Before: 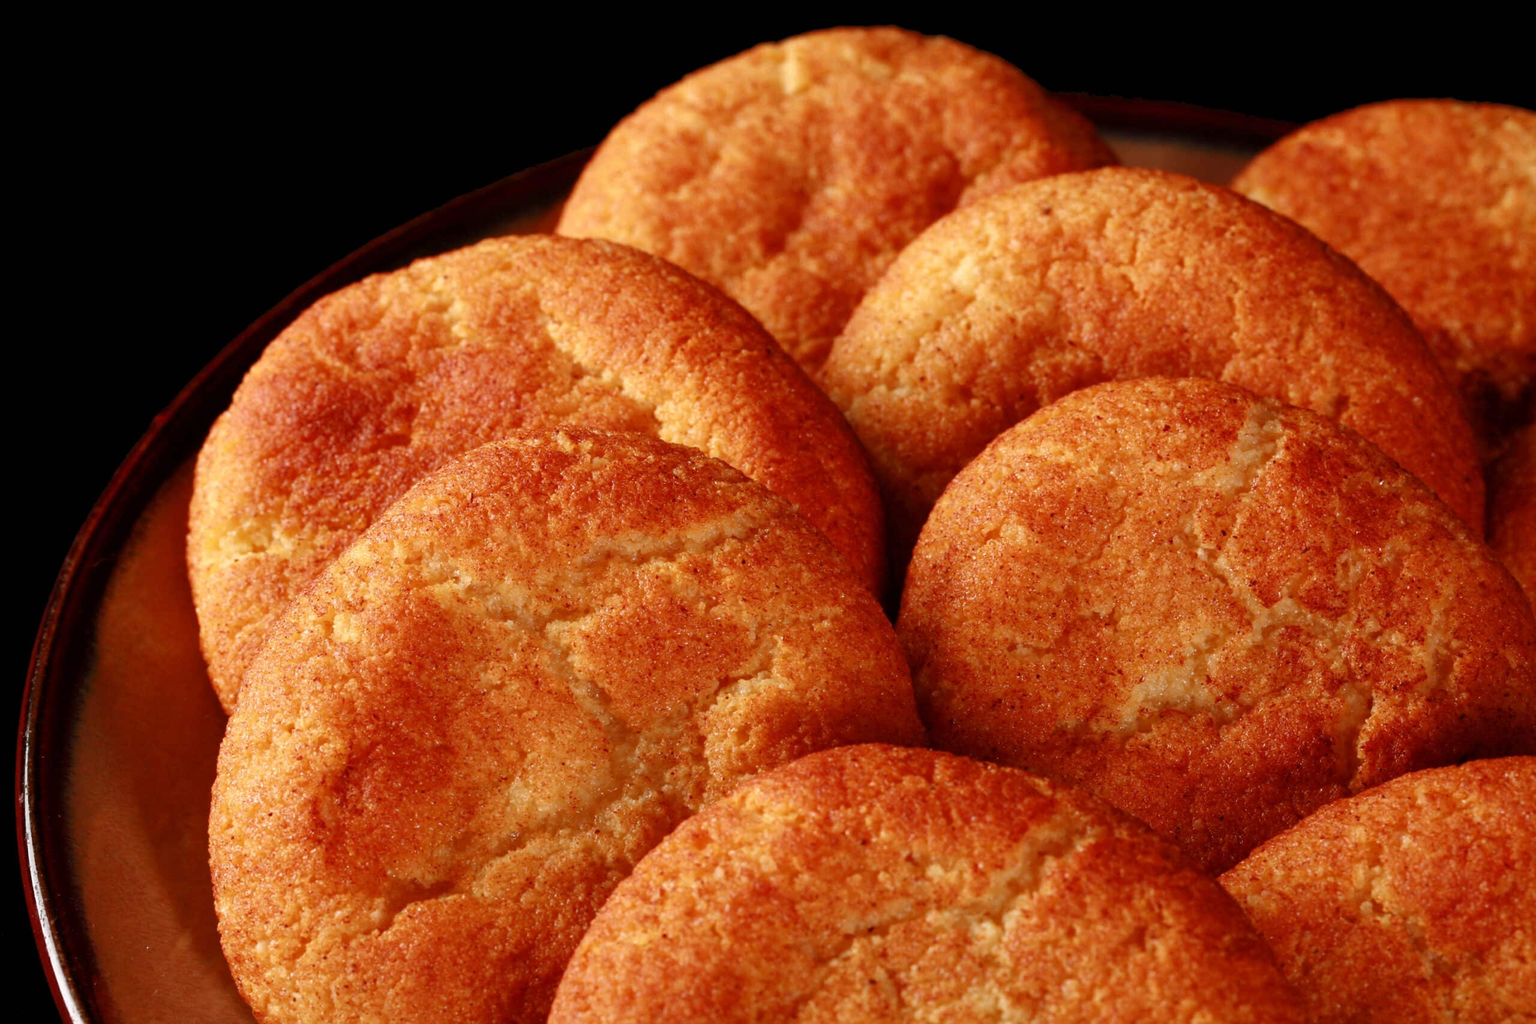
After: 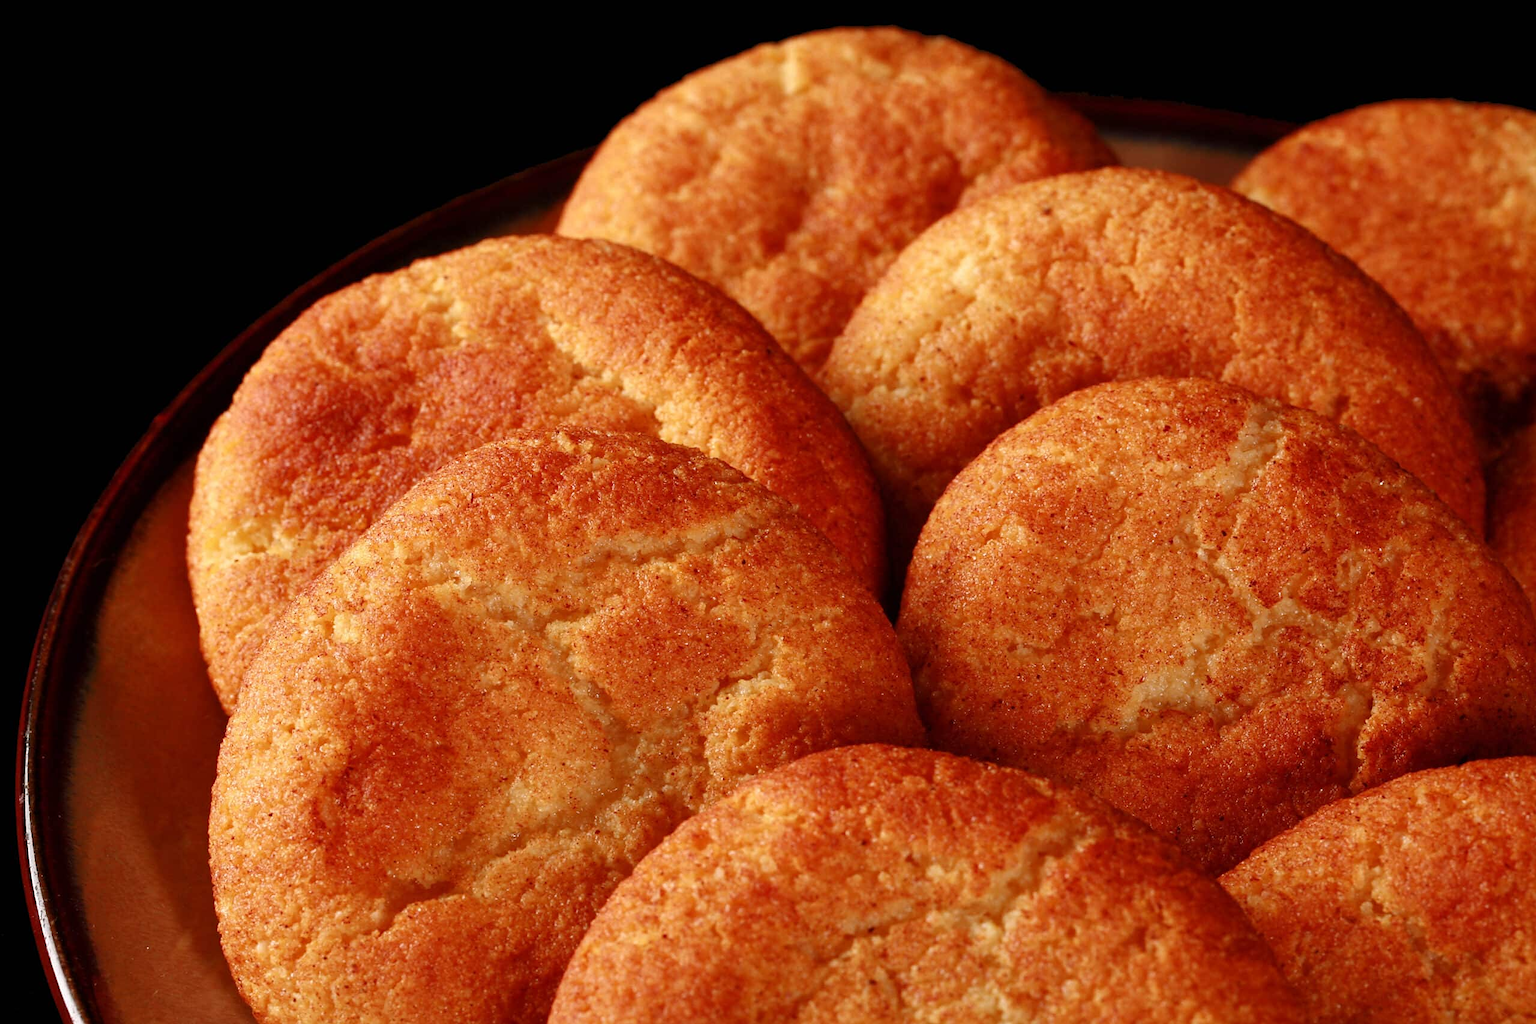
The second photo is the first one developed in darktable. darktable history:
sharpen: radius 0.977, amount 0.607
